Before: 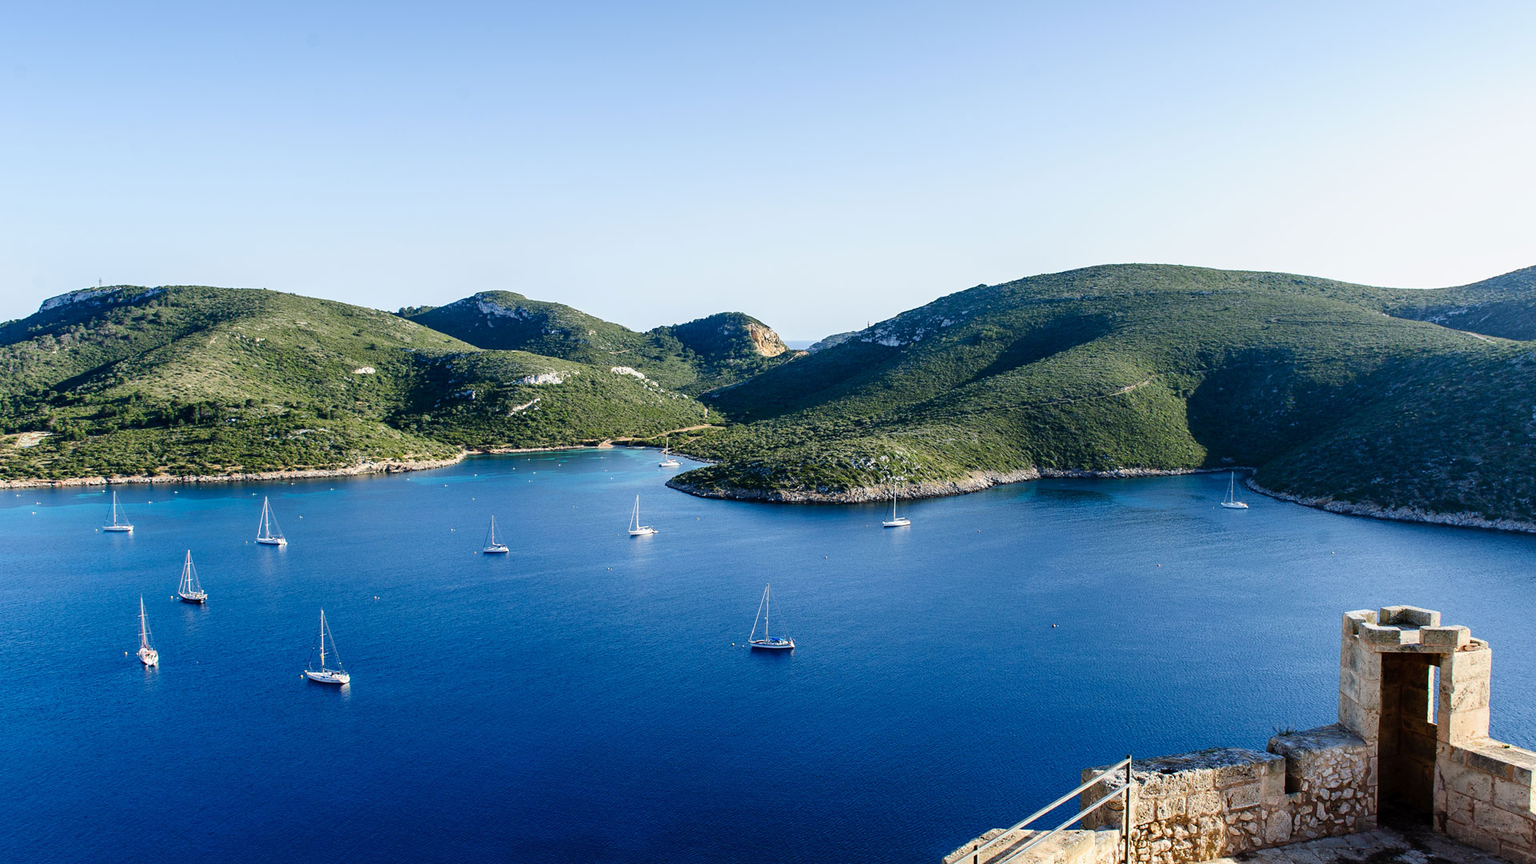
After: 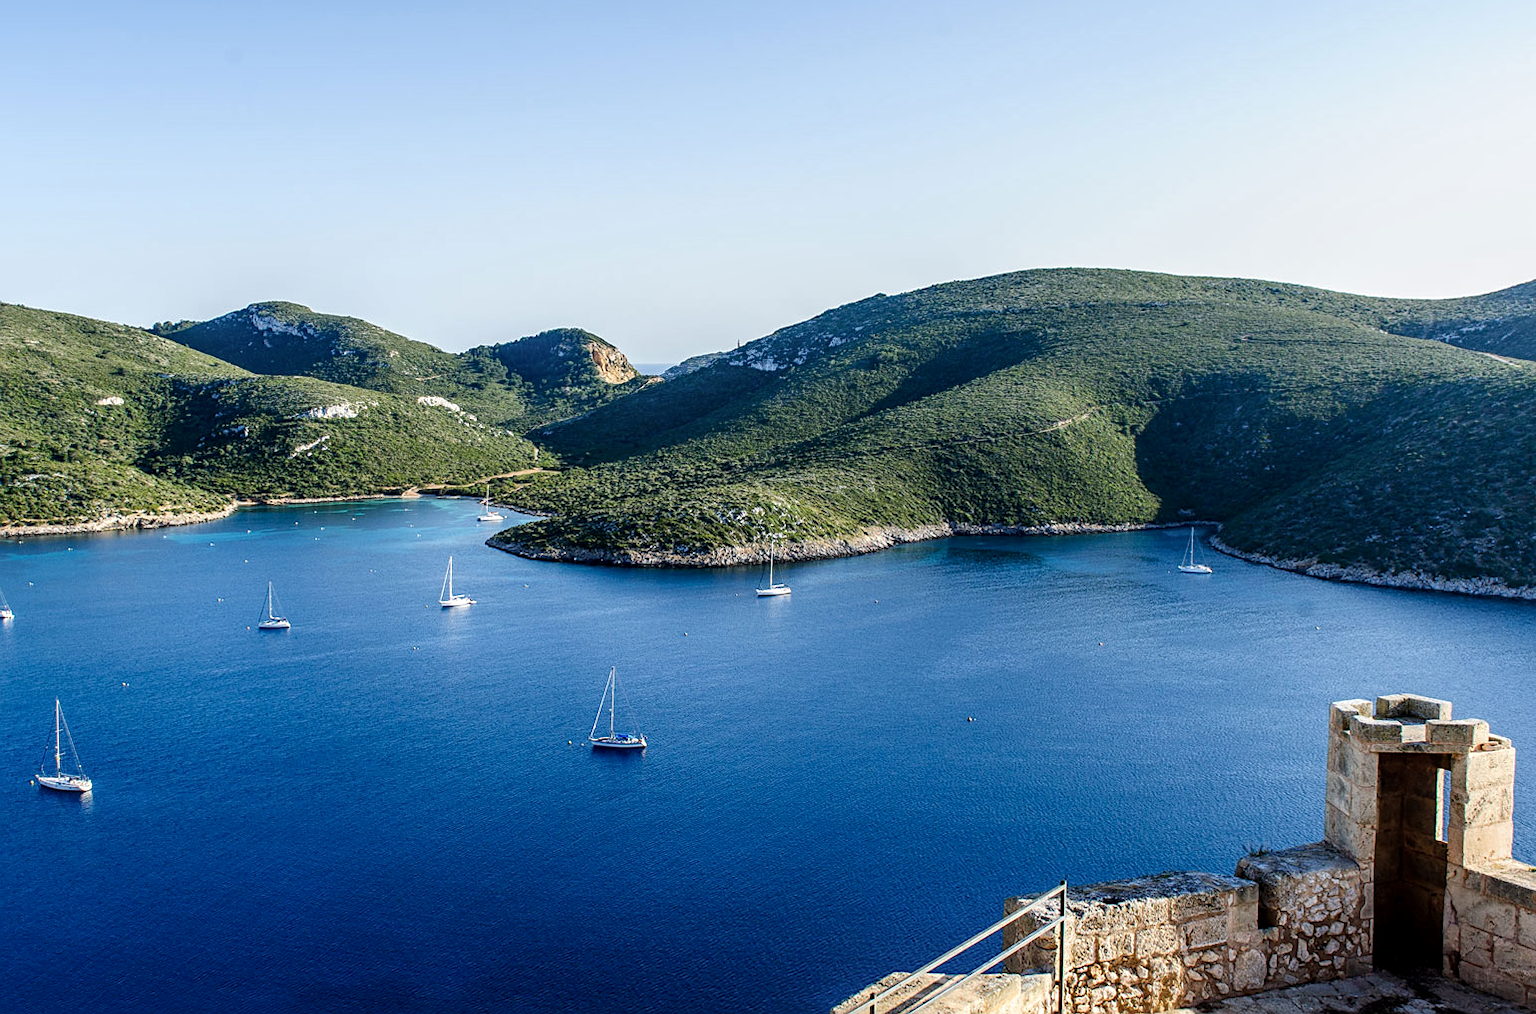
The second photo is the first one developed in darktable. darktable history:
local contrast: on, module defaults
sharpen: amount 0.209
crop and rotate: left 18.02%, top 5.82%, right 1.749%
